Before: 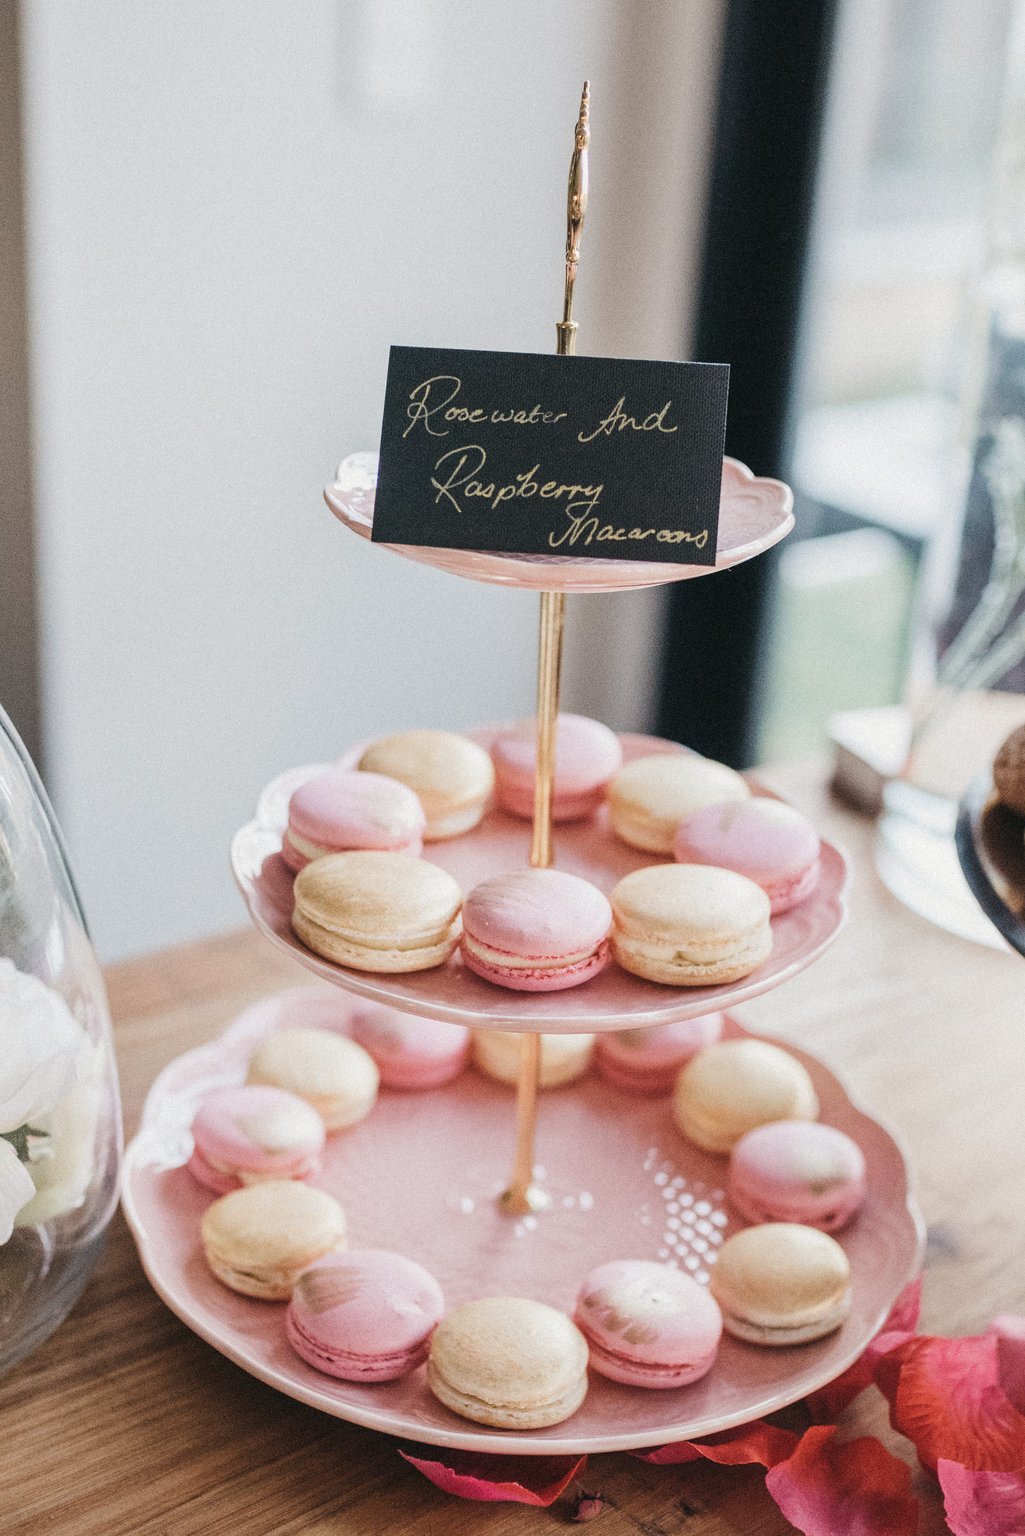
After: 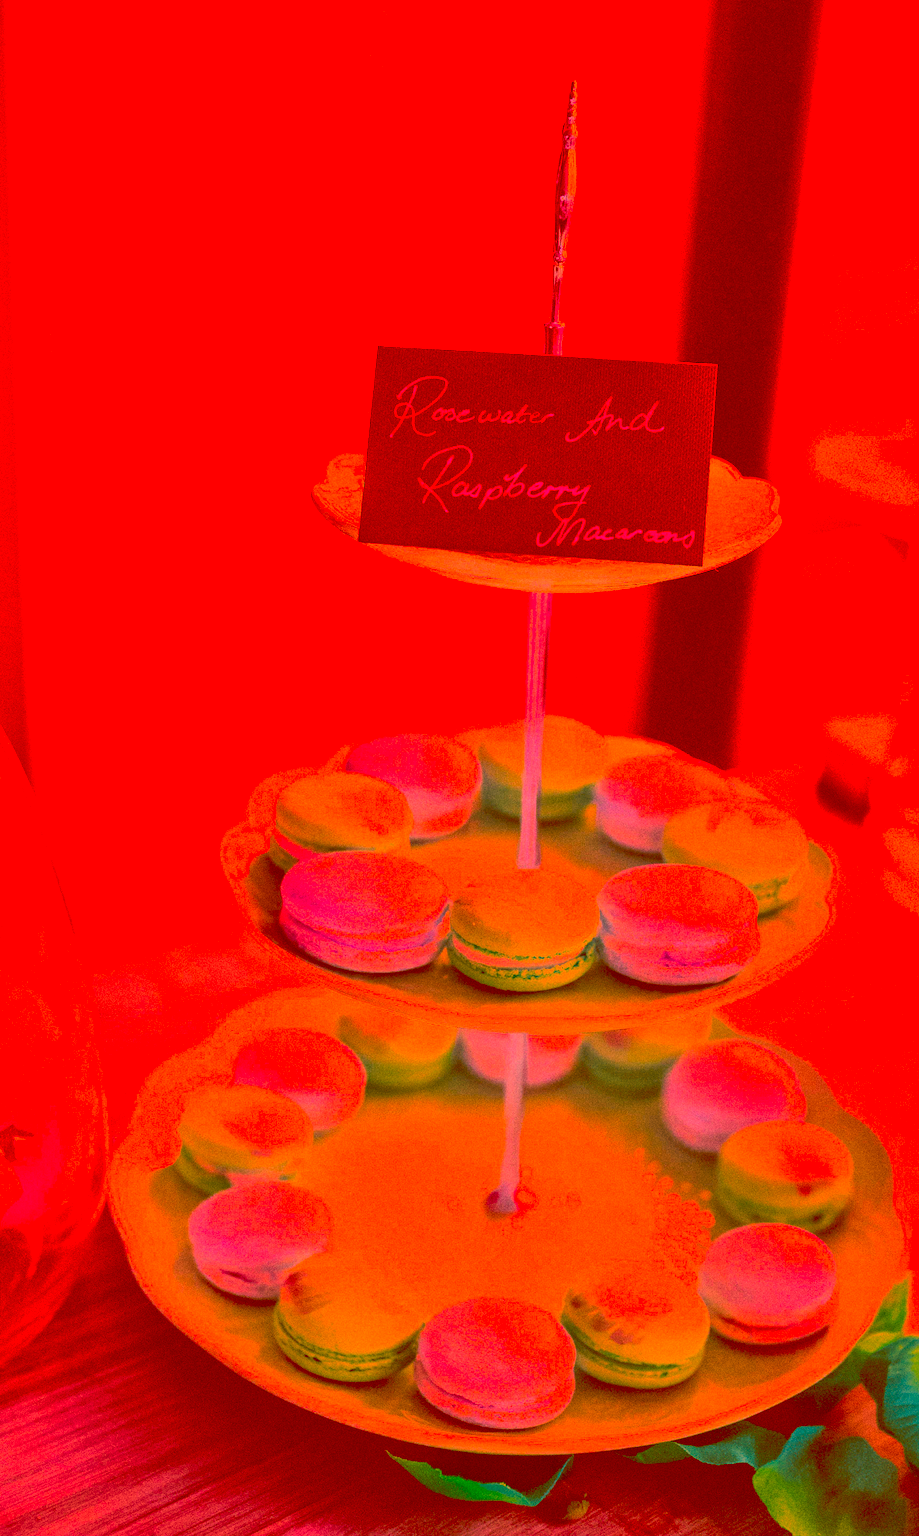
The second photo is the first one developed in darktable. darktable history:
color correction: highlights a* -39.35, highlights b* -39.45, shadows a* -39.78, shadows b* -39.36, saturation -2.97
shadows and highlights: shadows 43.56, white point adjustment -1.29, soften with gaussian
crop and rotate: left 1.317%, right 8.999%
